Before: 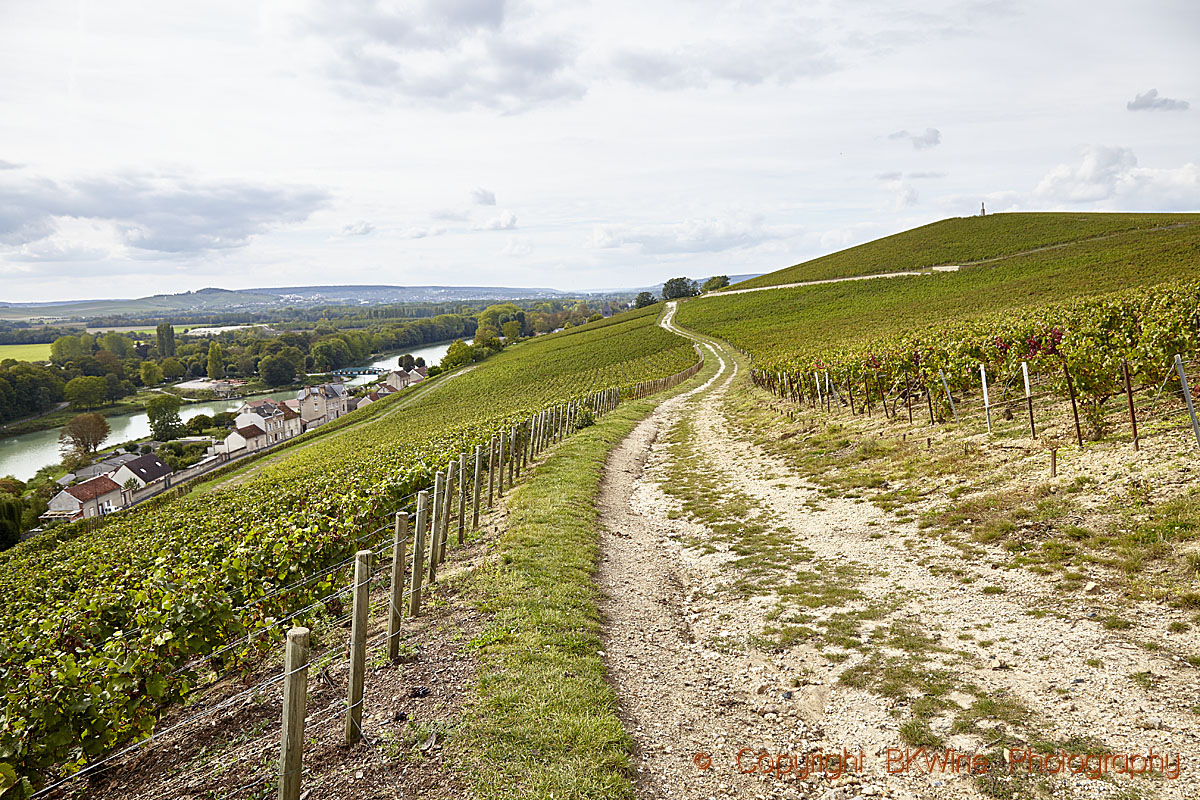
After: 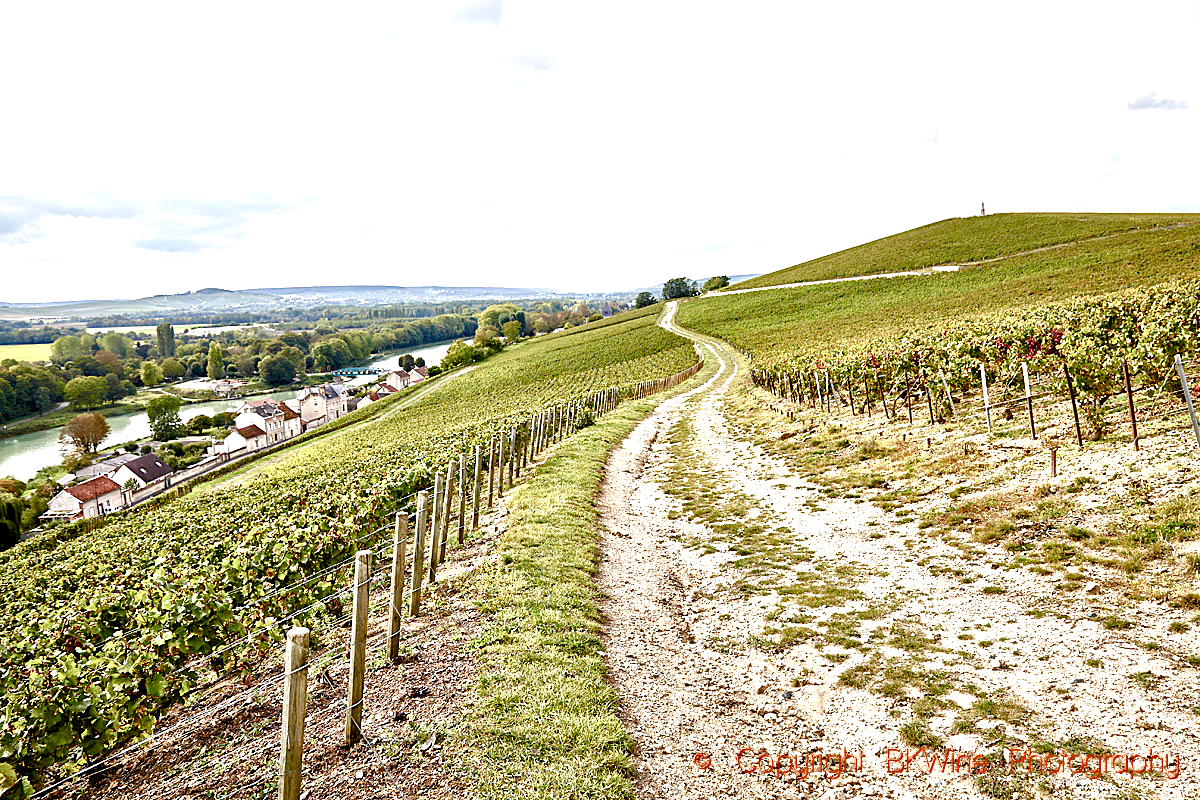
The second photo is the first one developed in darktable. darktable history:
color balance rgb: shadows lift › chroma 1%, shadows lift › hue 113°, highlights gain › chroma 0.2%, highlights gain › hue 333°, perceptual saturation grading › global saturation 20%, perceptual saturation grading › highlights -50%, perceptual saturation grading › shadows 25%, contrast -10%
contrast equalizer: y [[0.511, 0.558, 0.631, 0.632, 0.559, 0.512], [0.5 ×6], [0.507, 0.559, 0.627, 0.644, 0.647, 0.647], [0 ×6], [0 ×6]]
exposure: exposure 1 EV, compensate highlight preservation false
